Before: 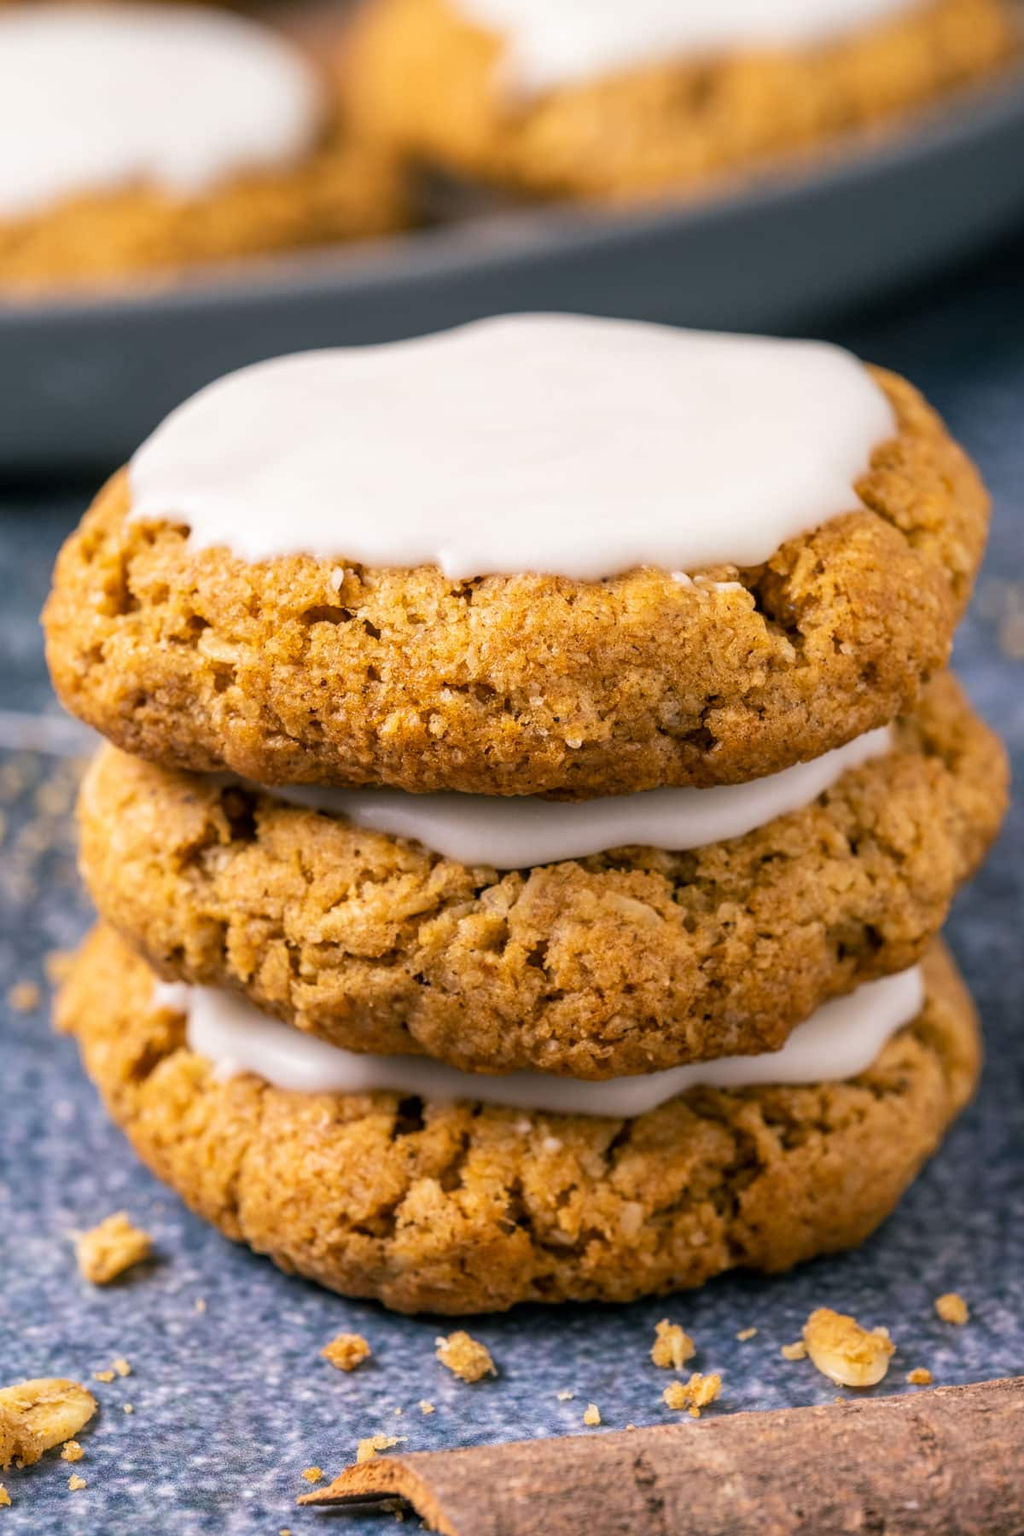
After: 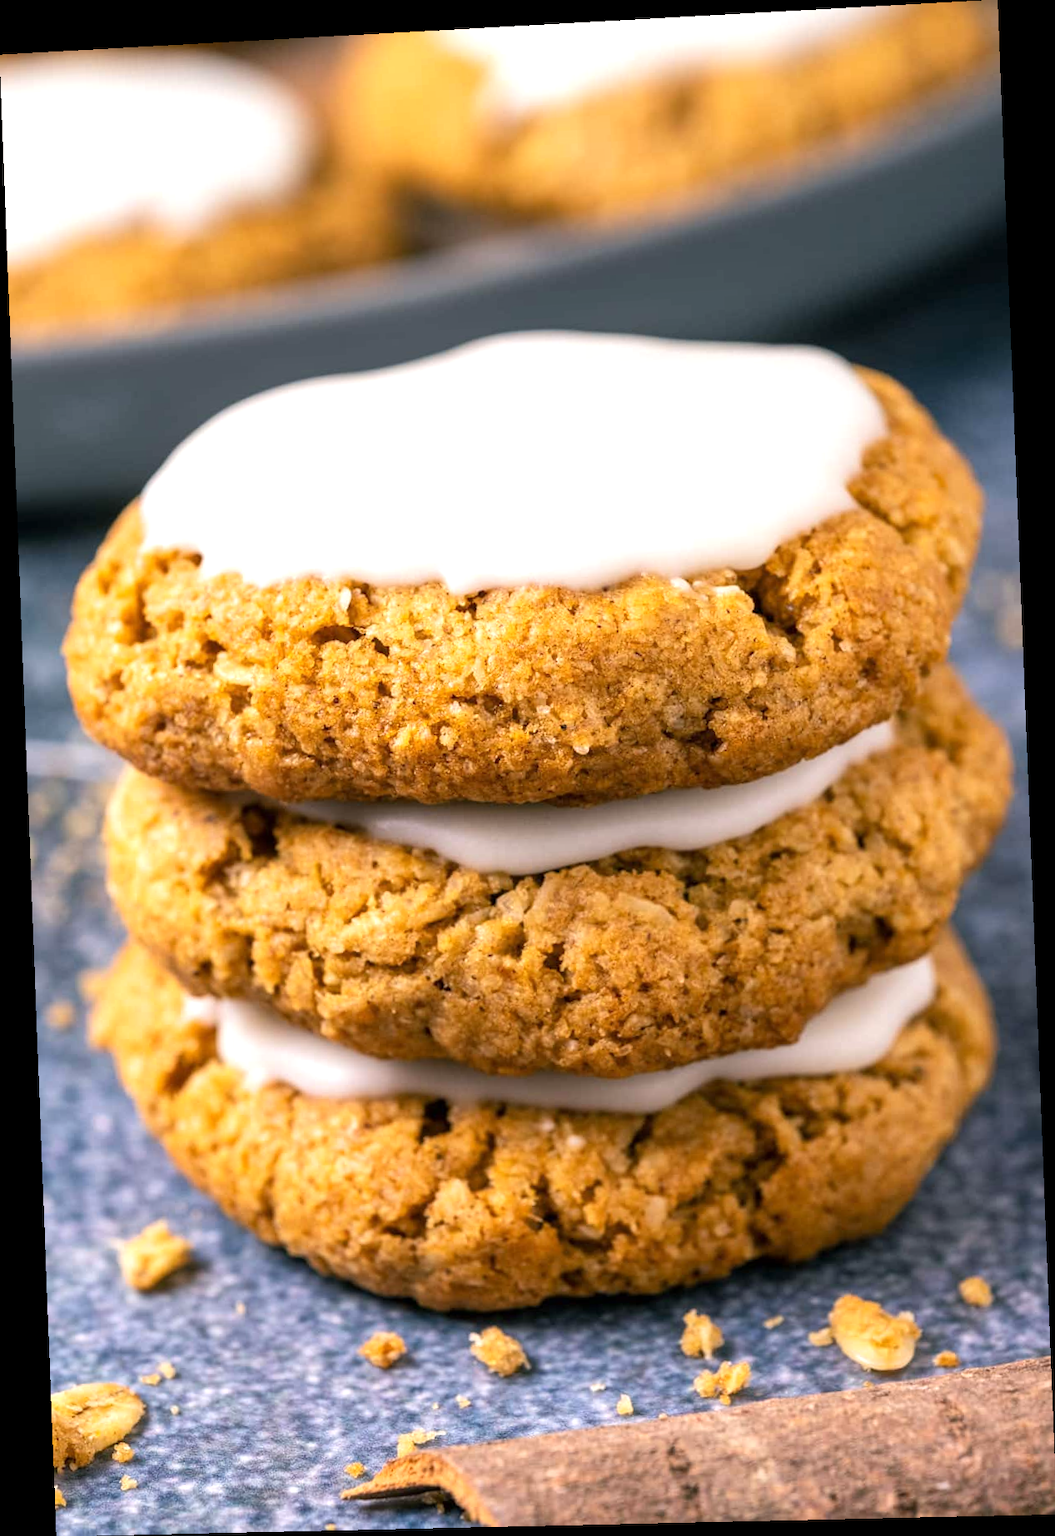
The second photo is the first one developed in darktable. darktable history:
rotate and perspective: rotation -2.22°, lens shift (horizontal) -0.022, automatic cropping off
exposure: exposure 0.4 EV, compensate highlight preservation false
